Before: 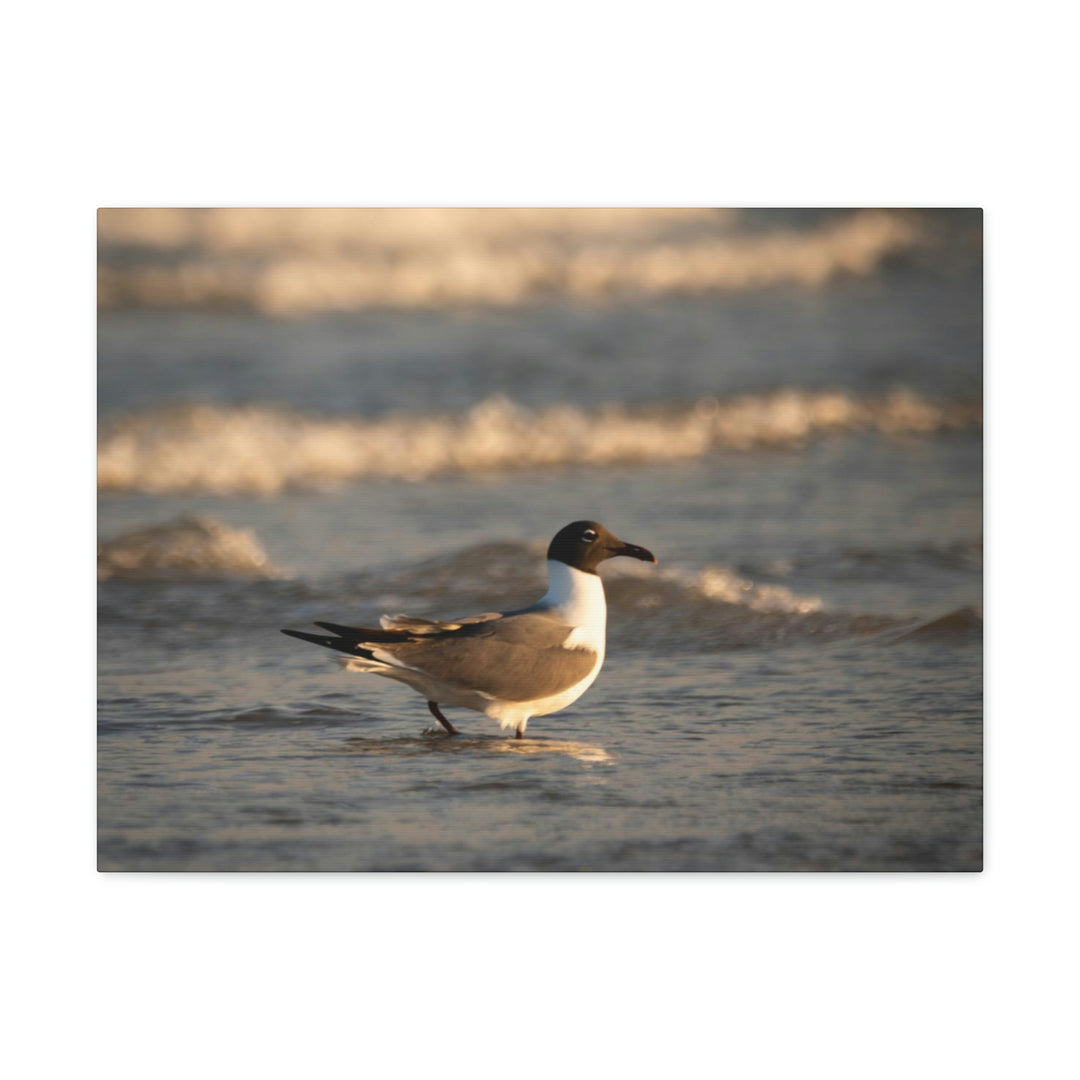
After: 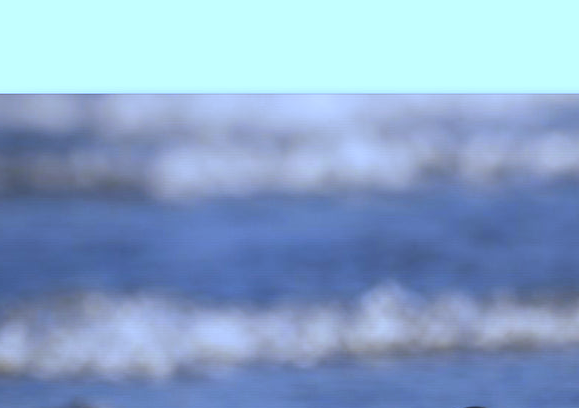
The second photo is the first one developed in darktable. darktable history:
crop: left 10.121%, top 10.631%, right 36.218%, bottom 51.526%
white balance: red 0.766, blue 1.537
